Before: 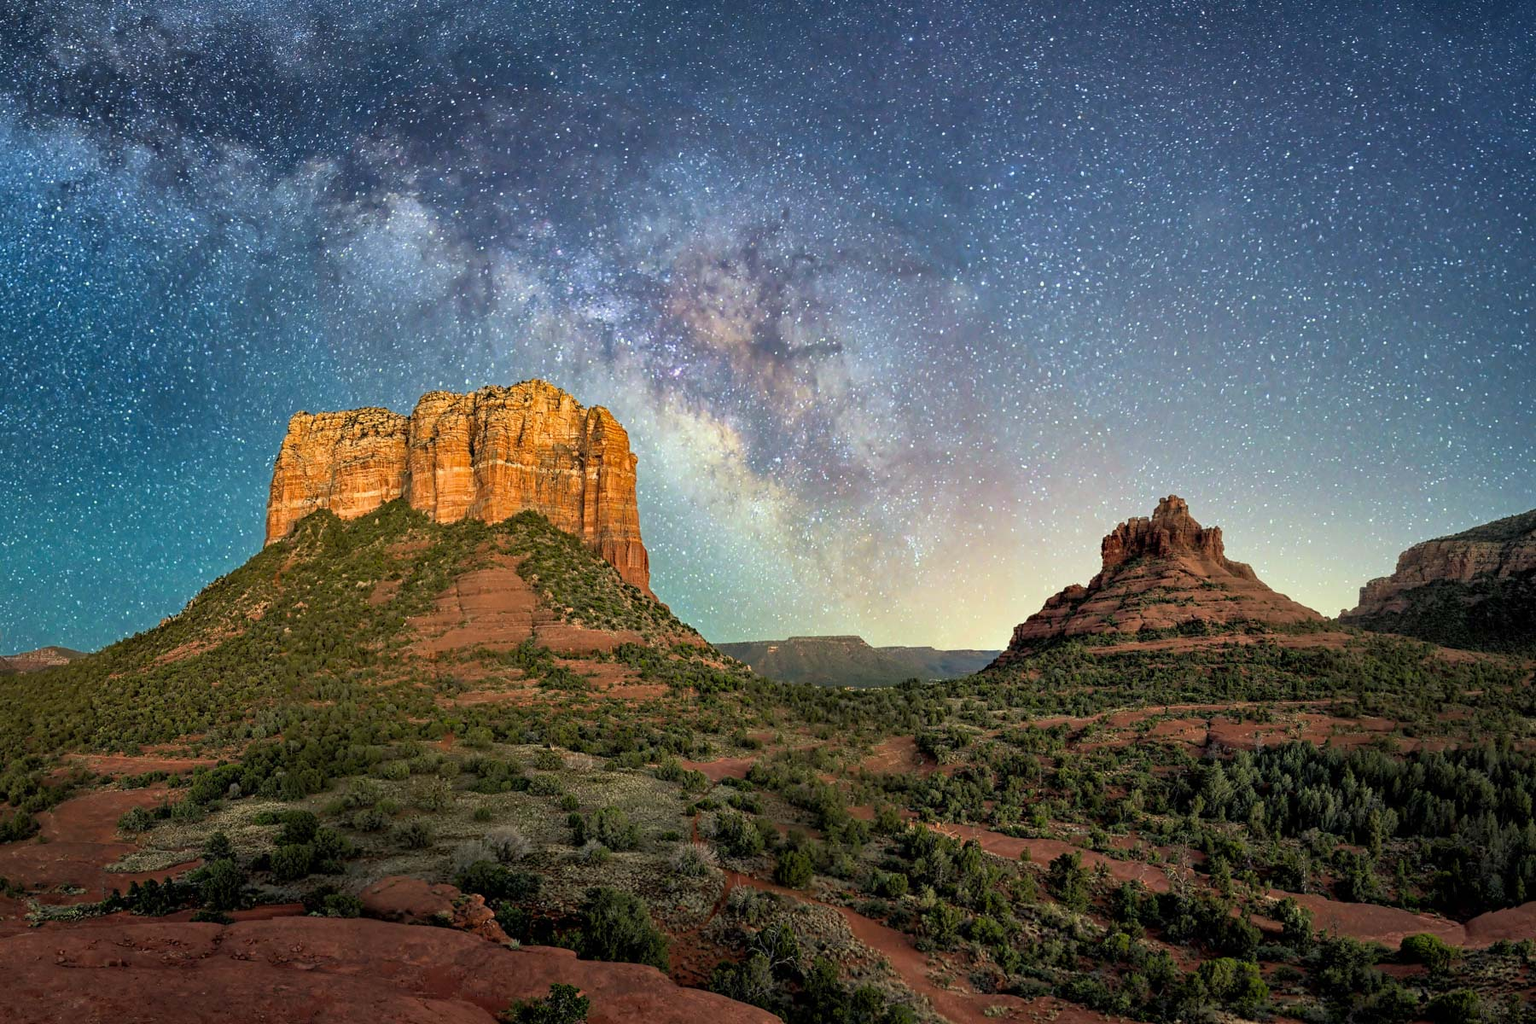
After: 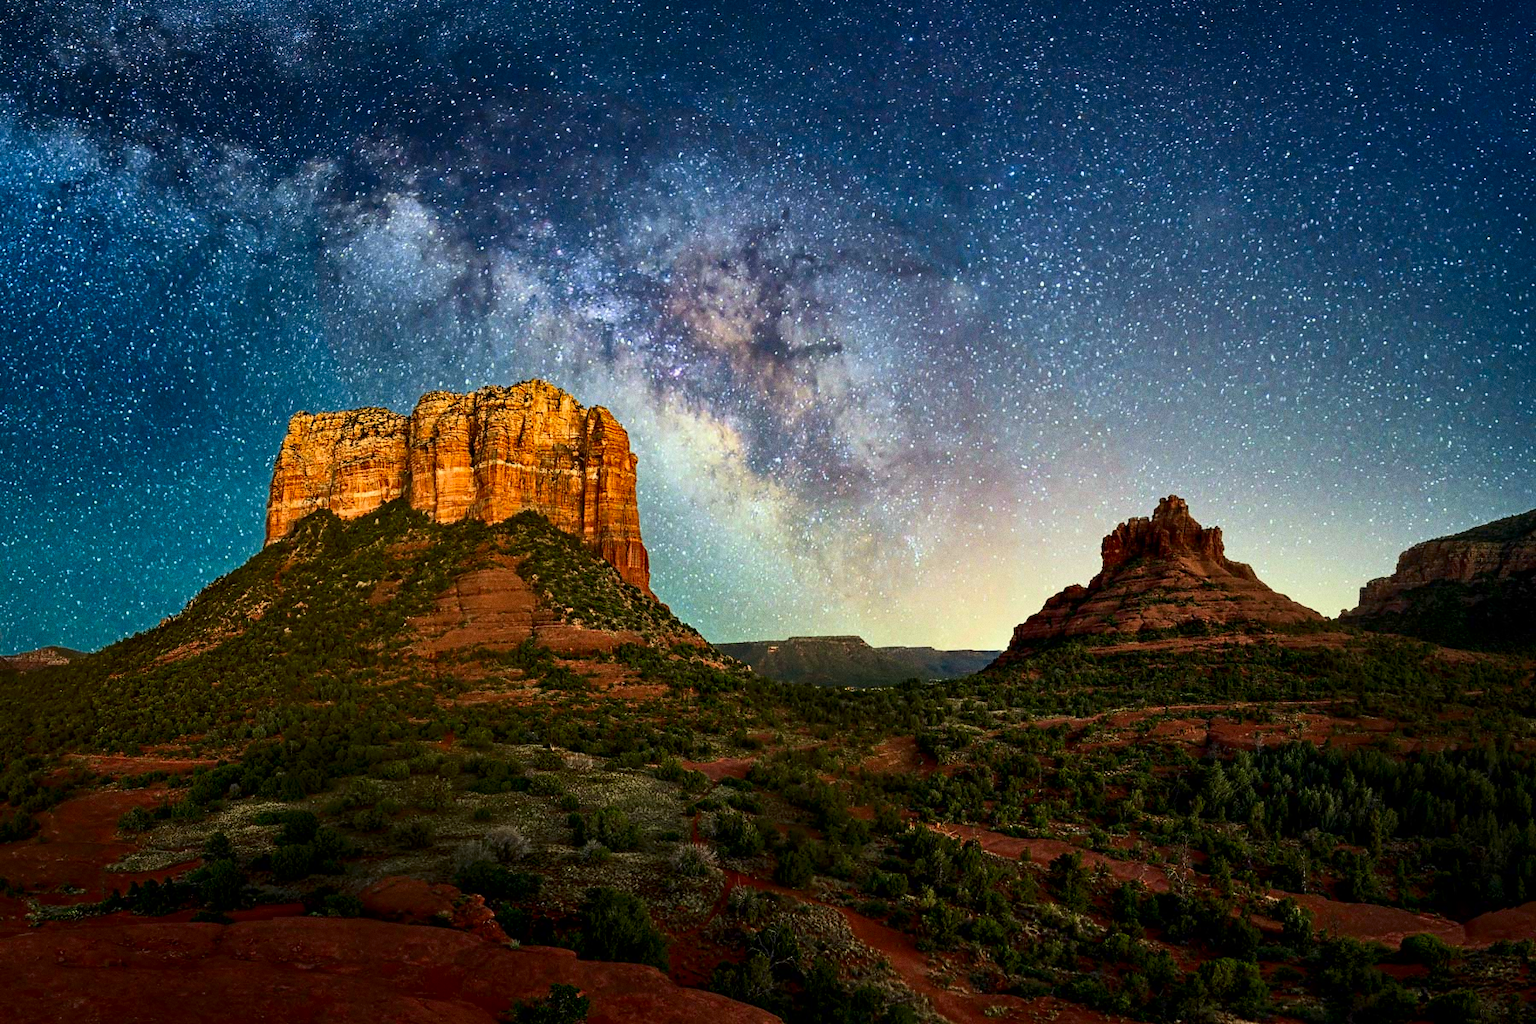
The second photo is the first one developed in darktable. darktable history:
contrast brightness saturation: contrast 0.22, brightness -0.19, saturation 0.24
grain: strength 26%
